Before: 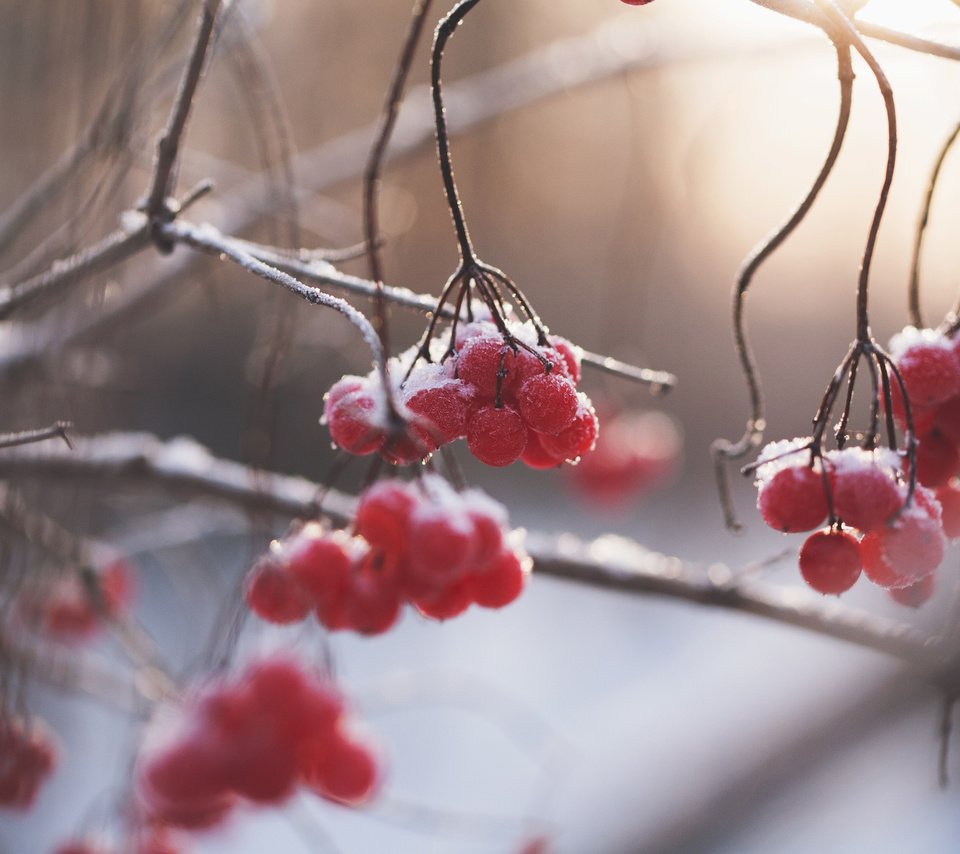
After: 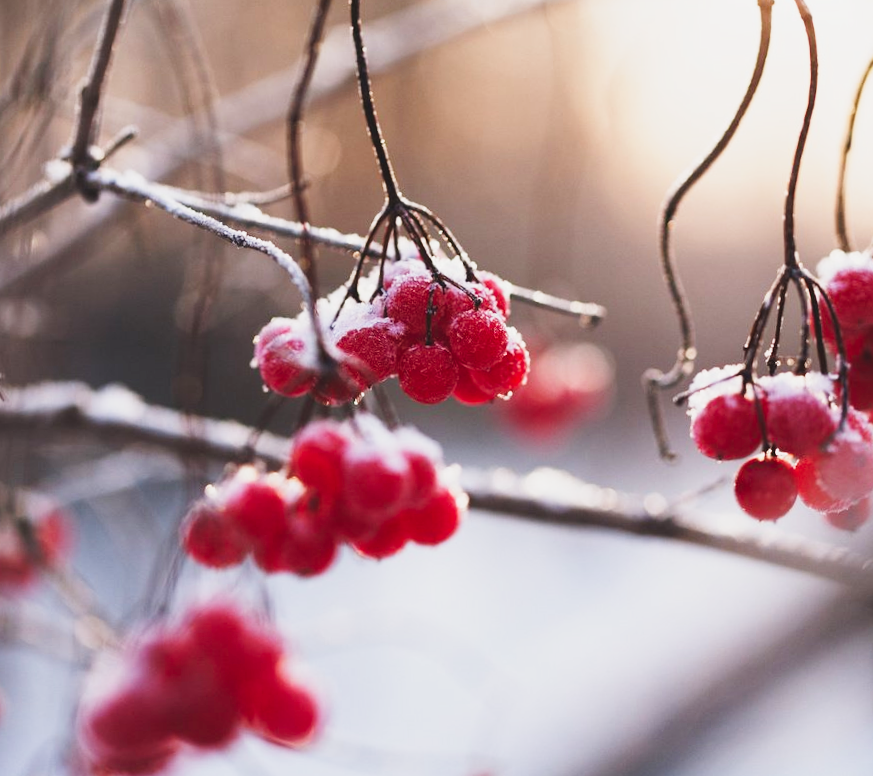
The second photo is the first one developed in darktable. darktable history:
tone curve: curves: ch0 [(0, 0.031) (0.139, 0.084) (0.311, 0.278) (0.495, 0.544) (0.718, 0.816) (0.841, 0.909) (1, 0.967)]; ch1 [(0, 0) (0.272, 0.249) (0.388, 0.385) (0.479, 0.456) (0.495, 0.497) (0.538, 0.55) (0.578, 0.595) (0.707, 0.778) (1, 1)]; ch2 [(0, 0) (0.125, 0.089) (0.353, 0.329) (0.443, 0.408) (0.502, 0.495) (0.56, 0.553) (0.608, 0.631) (1, 1)], preserve colors none
crop and rotate: angle 1.9°, left 5.718%, top 5.718%
